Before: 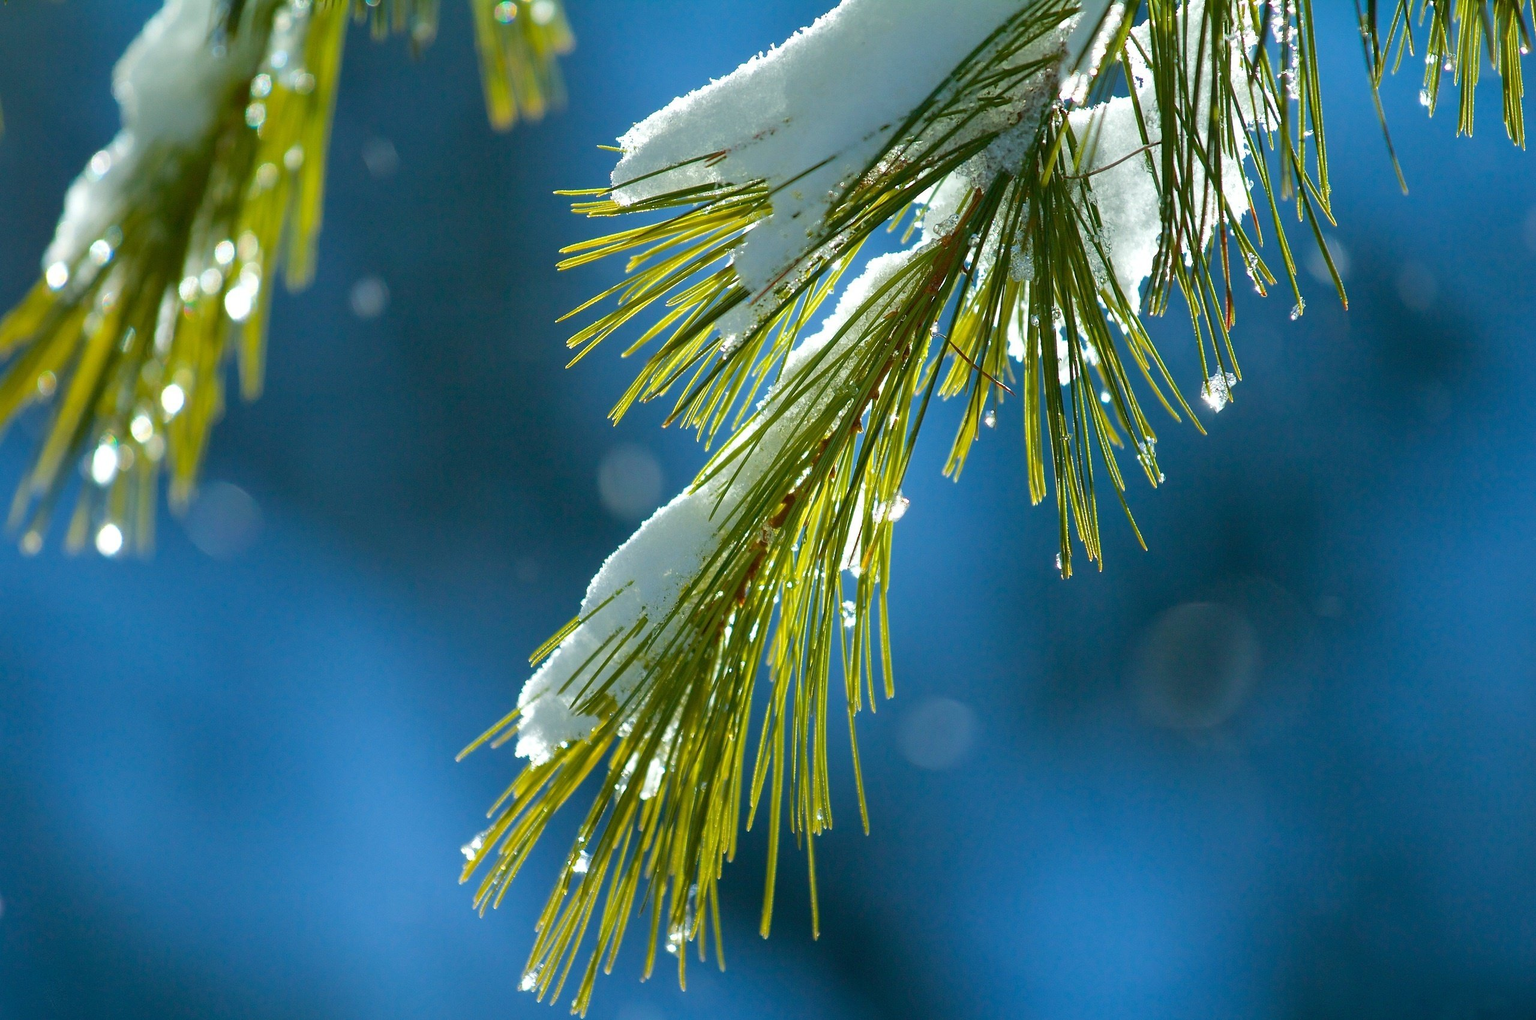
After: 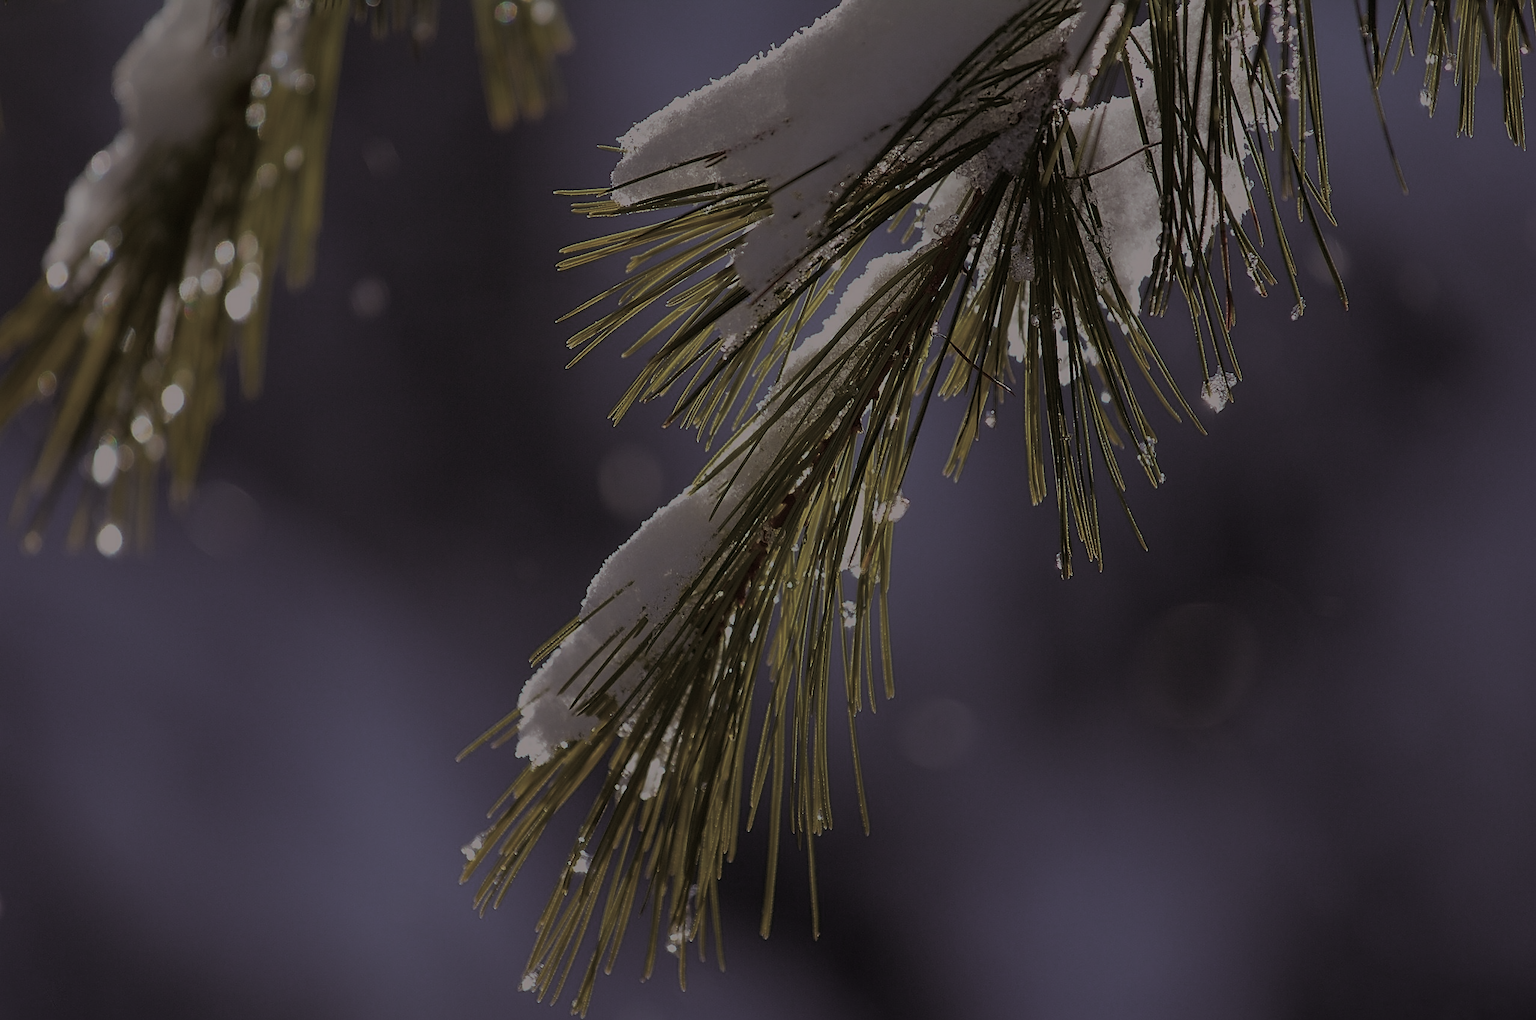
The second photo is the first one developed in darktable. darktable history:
sharpen: on, module defaults
exposure: exposure -2.002 EV, compensate highlight preservation false
split-toning: shadows › saturation 0.2
